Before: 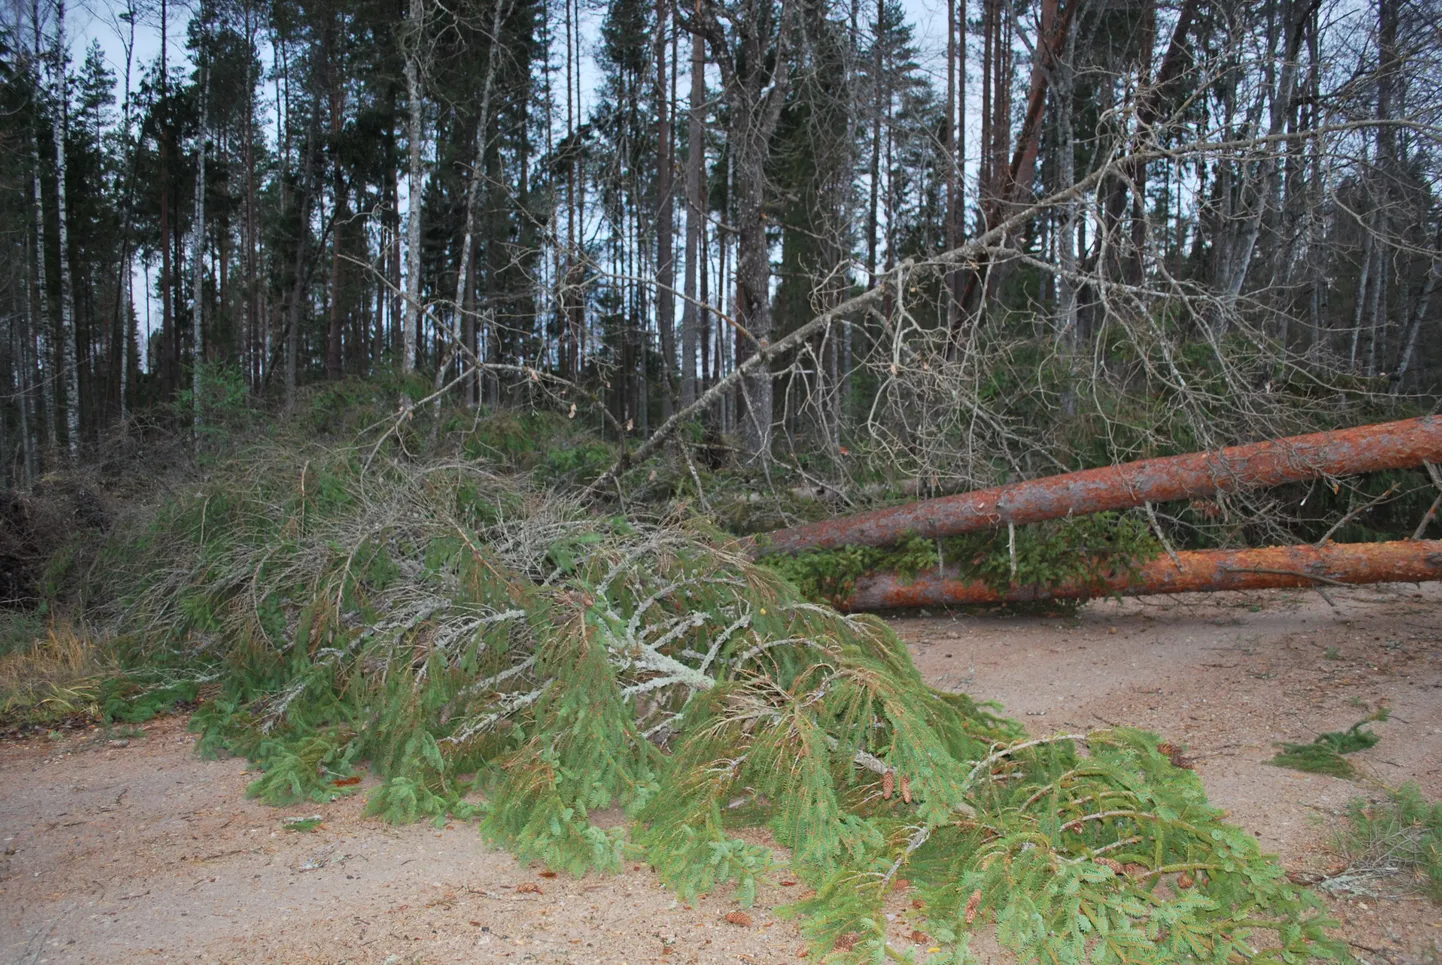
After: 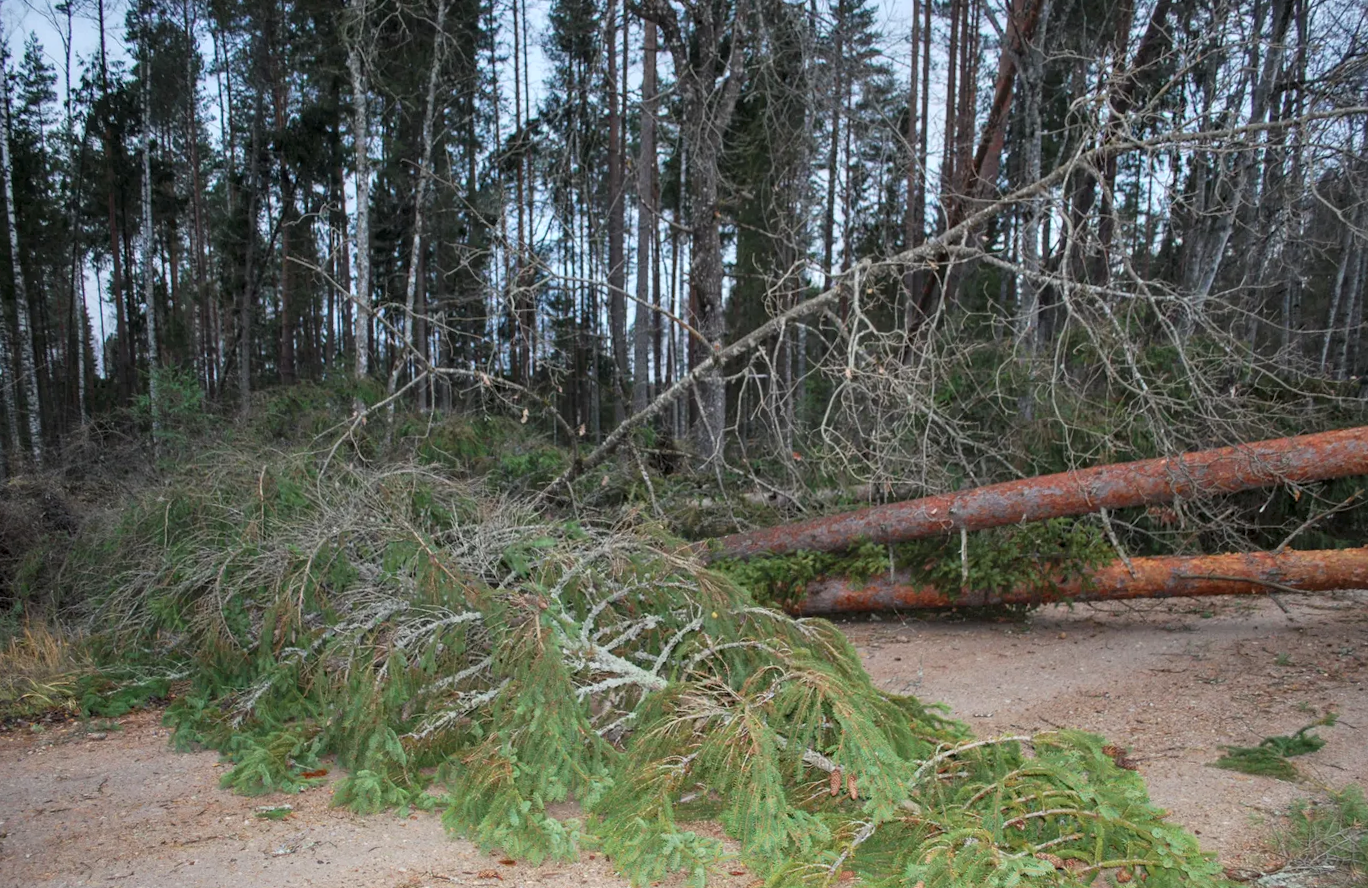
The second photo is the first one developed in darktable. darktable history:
rotate and perspective: rotation 0.074°, lens shift (vertical) 0.096, lens shift (horizontal) -0.041, crop left 0.043, crop right 0.952, crop top 0.024, crop bottom 0.979
crop: top 0.448%, right 0.264%, bottom 5.045%
local contrast: on, module defaults
